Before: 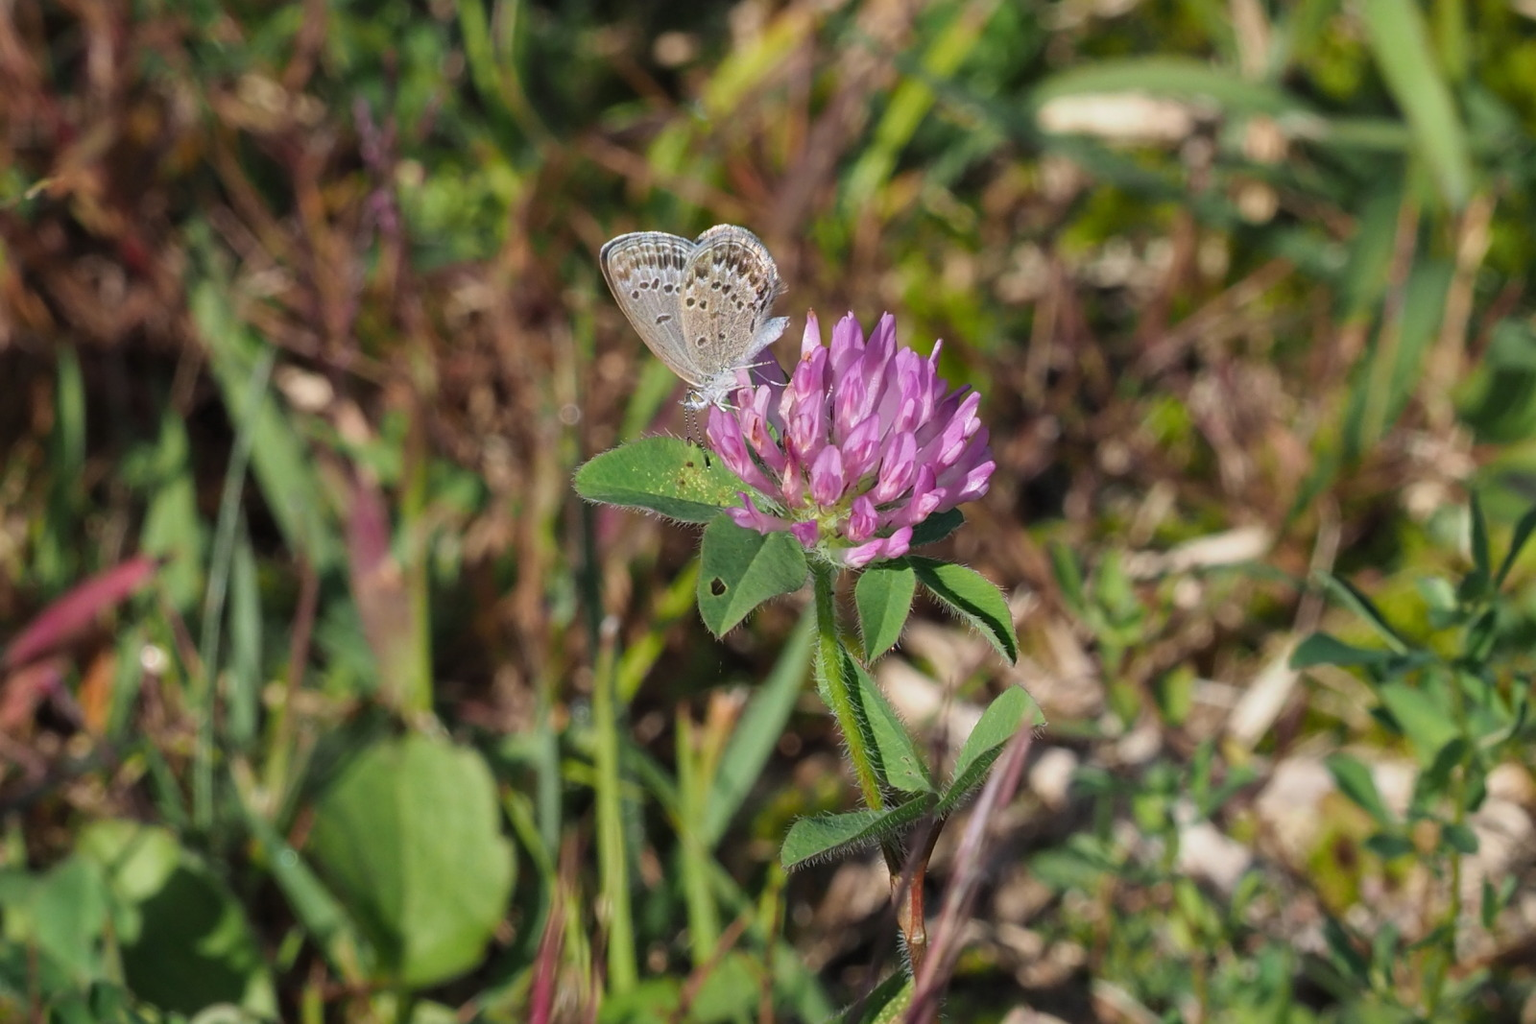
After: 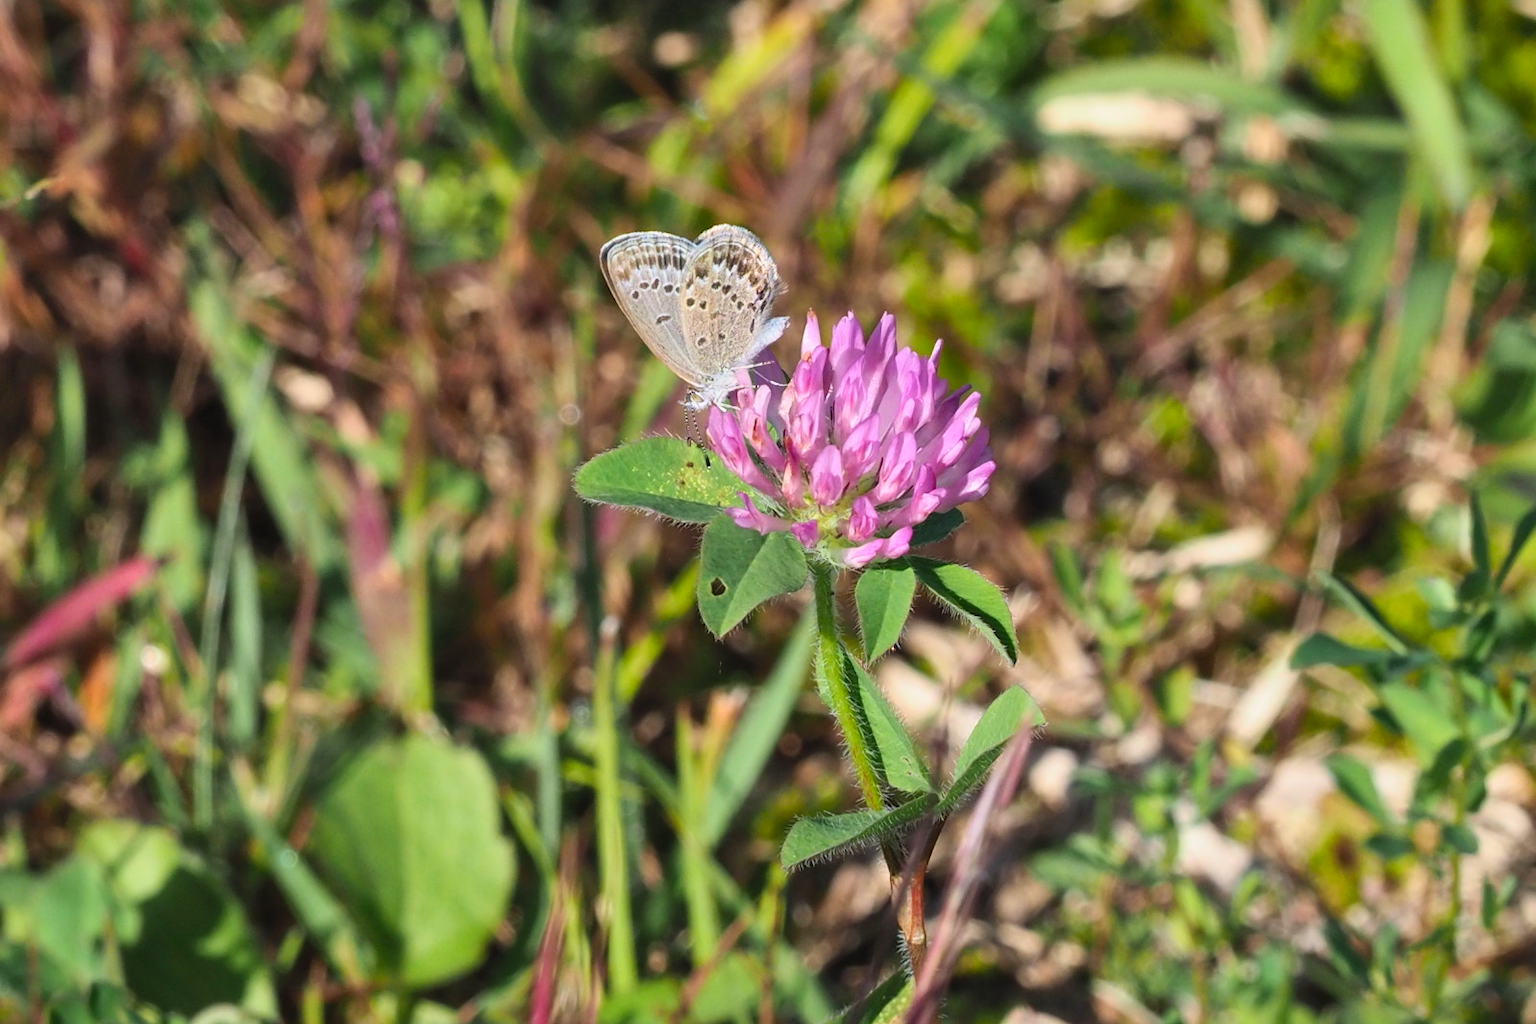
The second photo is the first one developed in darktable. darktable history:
contrast brightness saturation: contrast 0.199, brightness 0.158, saturation 0.221
shadows and highlights: shadows 58.51, soften with gaussian
